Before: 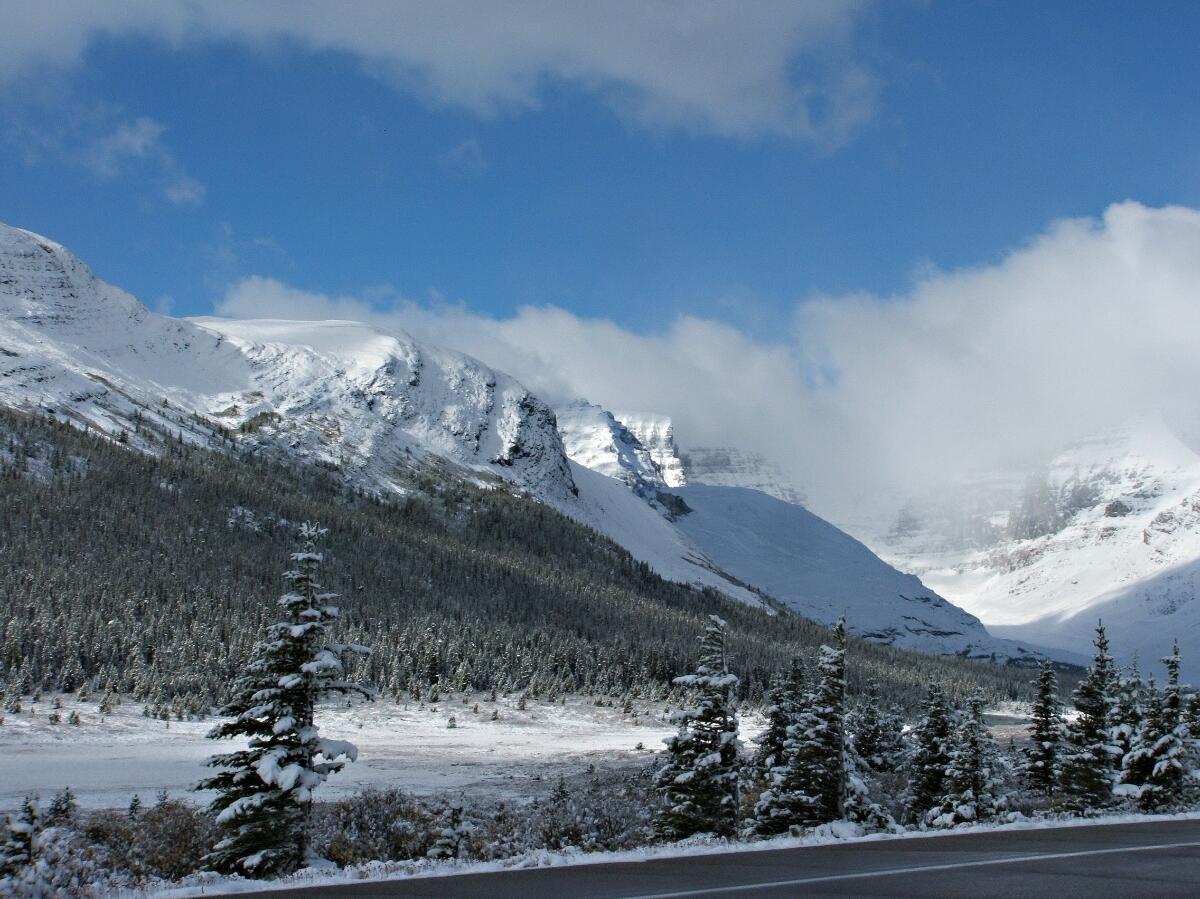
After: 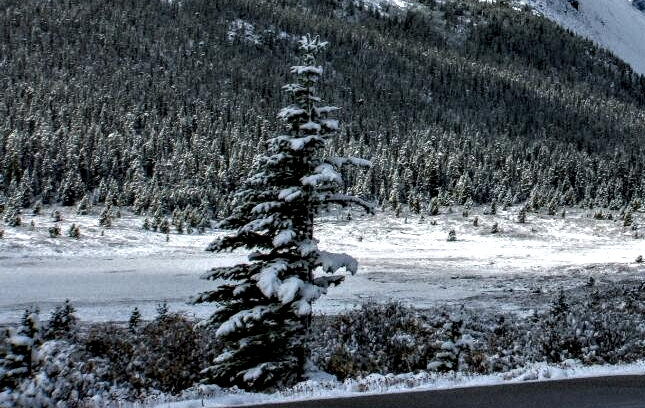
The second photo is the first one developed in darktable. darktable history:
local contrast: highlights 16%, detail 188%
crop and rotate: top 54.359%, right 46.243%, bottom 0.215%
